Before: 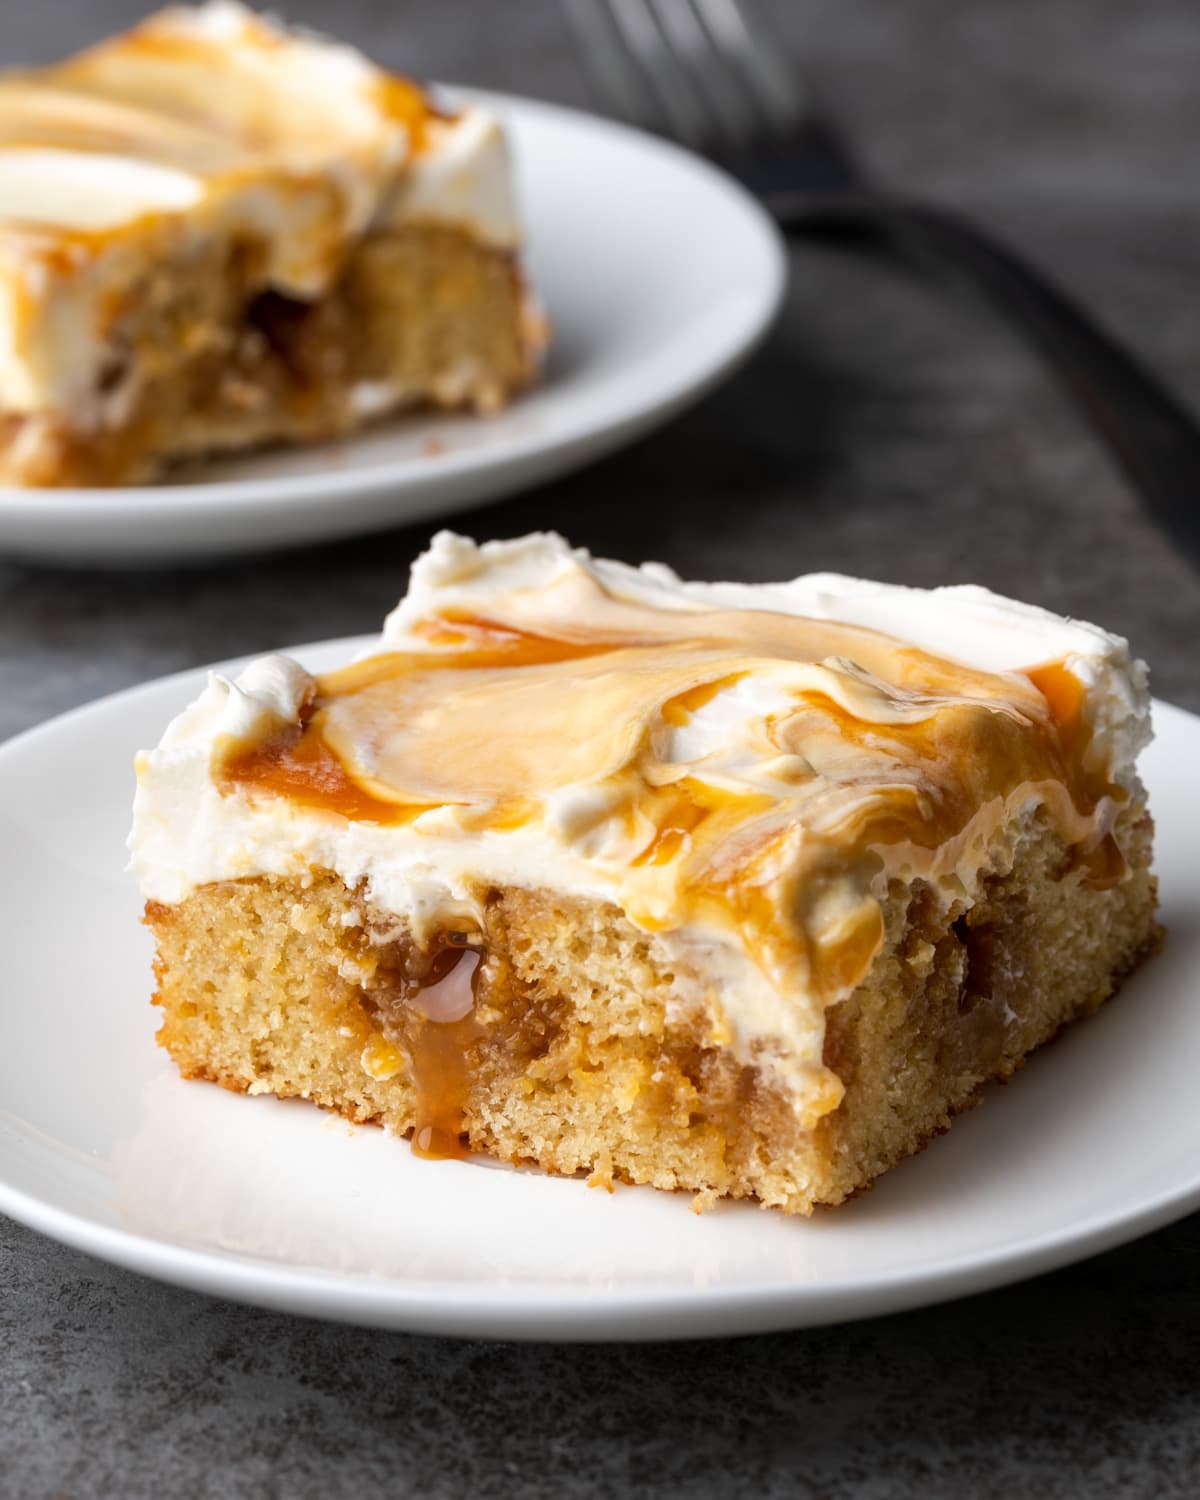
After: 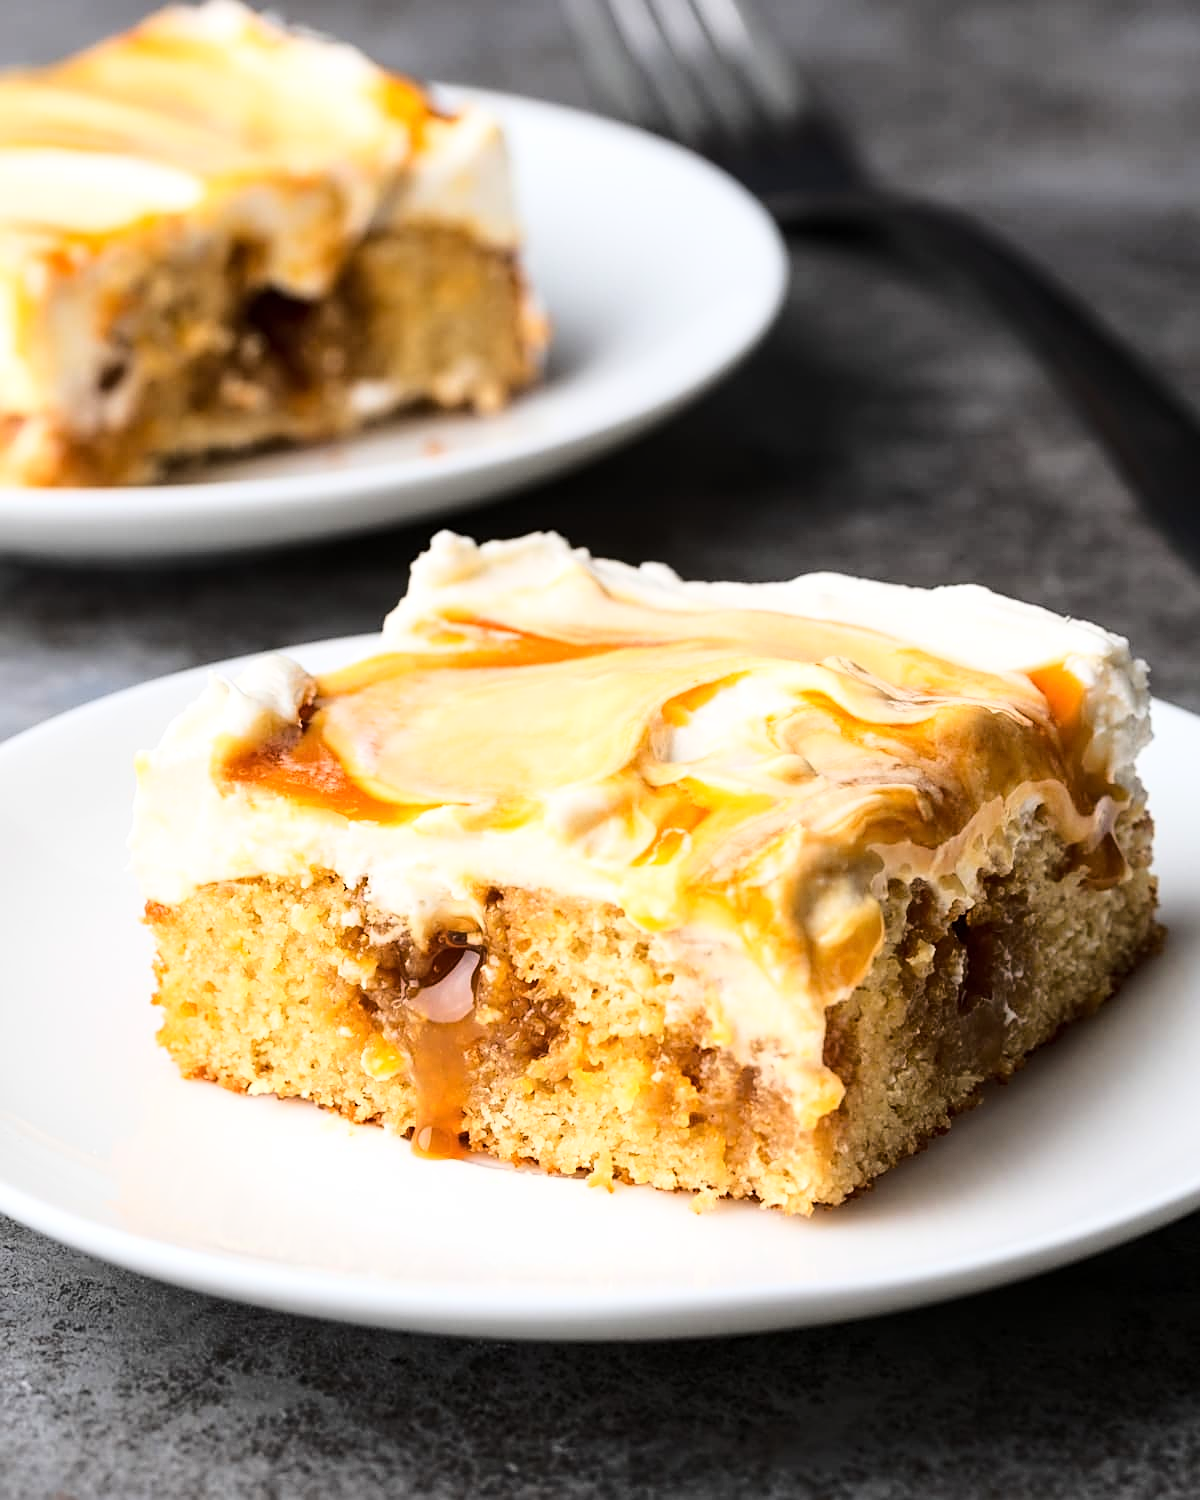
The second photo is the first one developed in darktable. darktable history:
base curve: curves: ch0 [(0, 0) (0.036, 0.037) (0.121, 0.228) (0.46, 0.76) (0.859, 0.983) (1, 1)]
sharpen: on, module defaults
